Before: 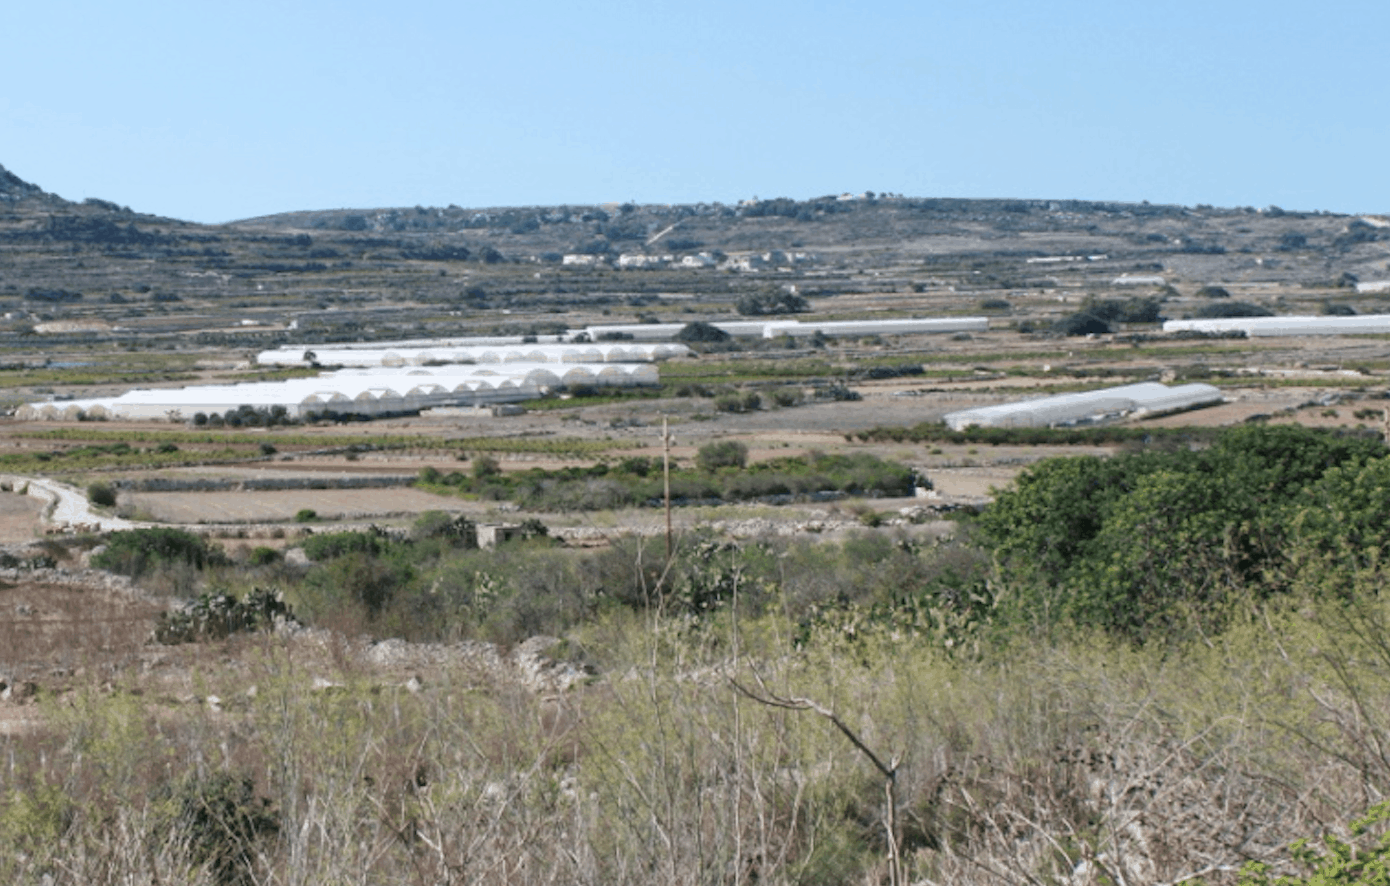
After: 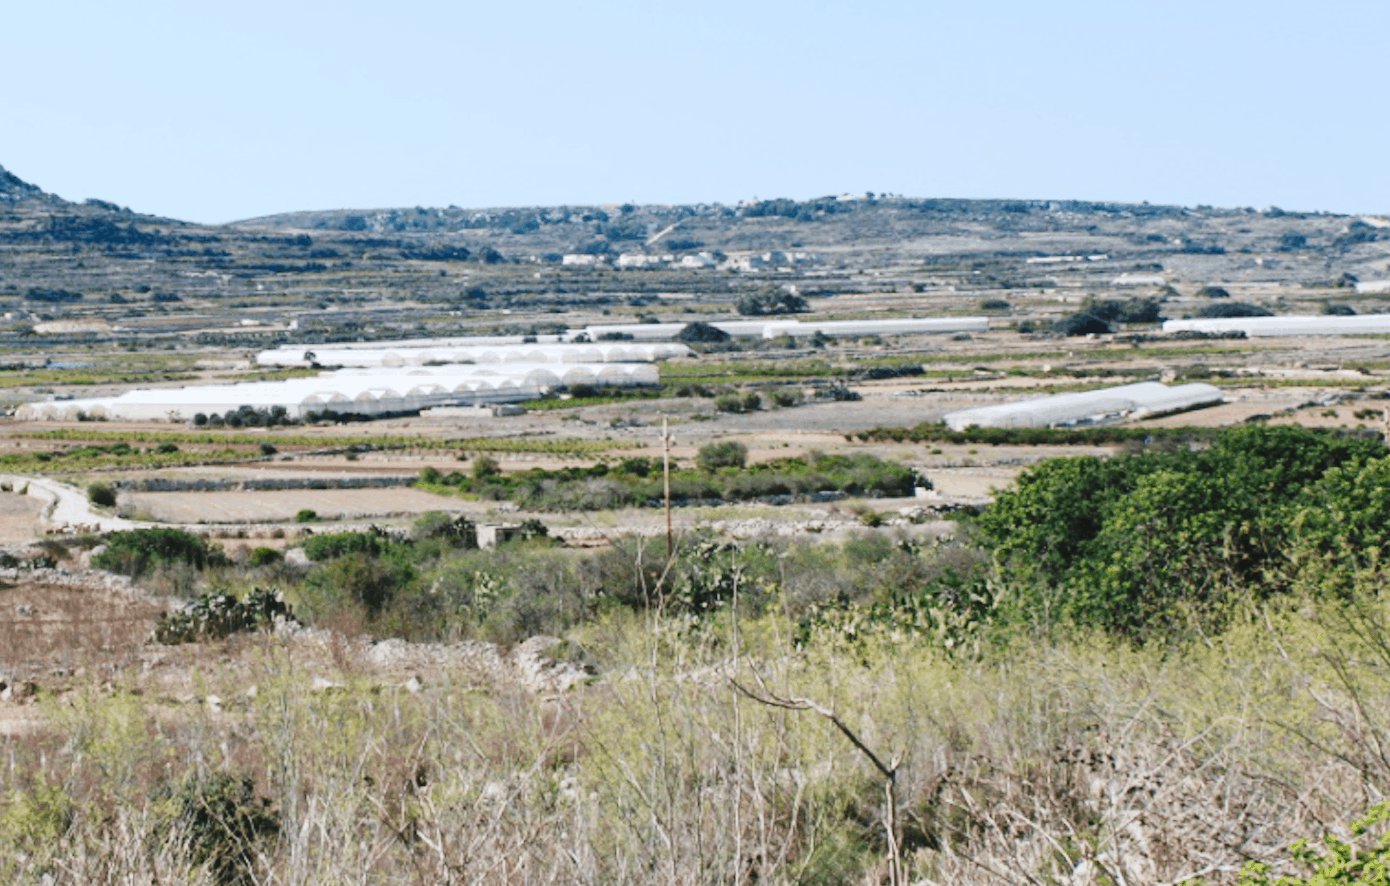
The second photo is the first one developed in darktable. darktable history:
tone curve: curves: ch0 [(0, 0) (0.003, 0.042) (0.011, 0.043) (0.025, 0.047) (0.044, 0.059) (0.069, 0.07) (0.1, 0.085) (0.136, 0.107) (0.177, 0.139) (0.224, 0.185) (0.277, 0.258) (0.335, 0.34) (0.399, 0.434) (0.468, 0.526) (0.543, 0.623) (0.623, 0.709) (0.709, 0.794) (0.801, 0.866) (0.898, 0.919) (1, 1)], preserve colors none
contrast brightness saturation: contrast 0.1, brightness 0.03, saturation 0.09
